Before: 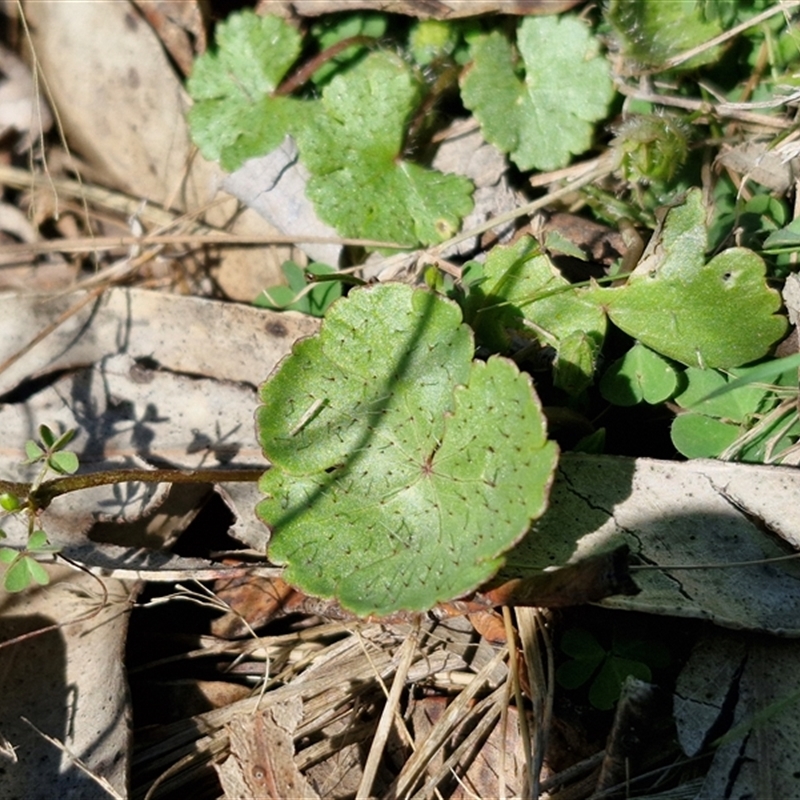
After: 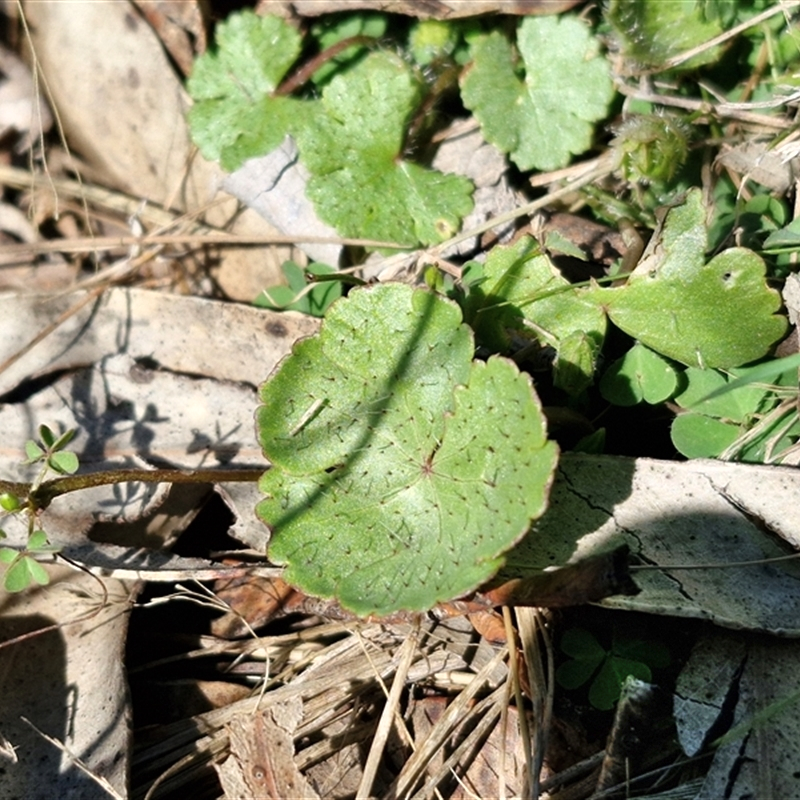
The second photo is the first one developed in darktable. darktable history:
shadows and highlights: radius 45.05, white point adjustment 6.72, compress 79.63%, soften with gaussian
